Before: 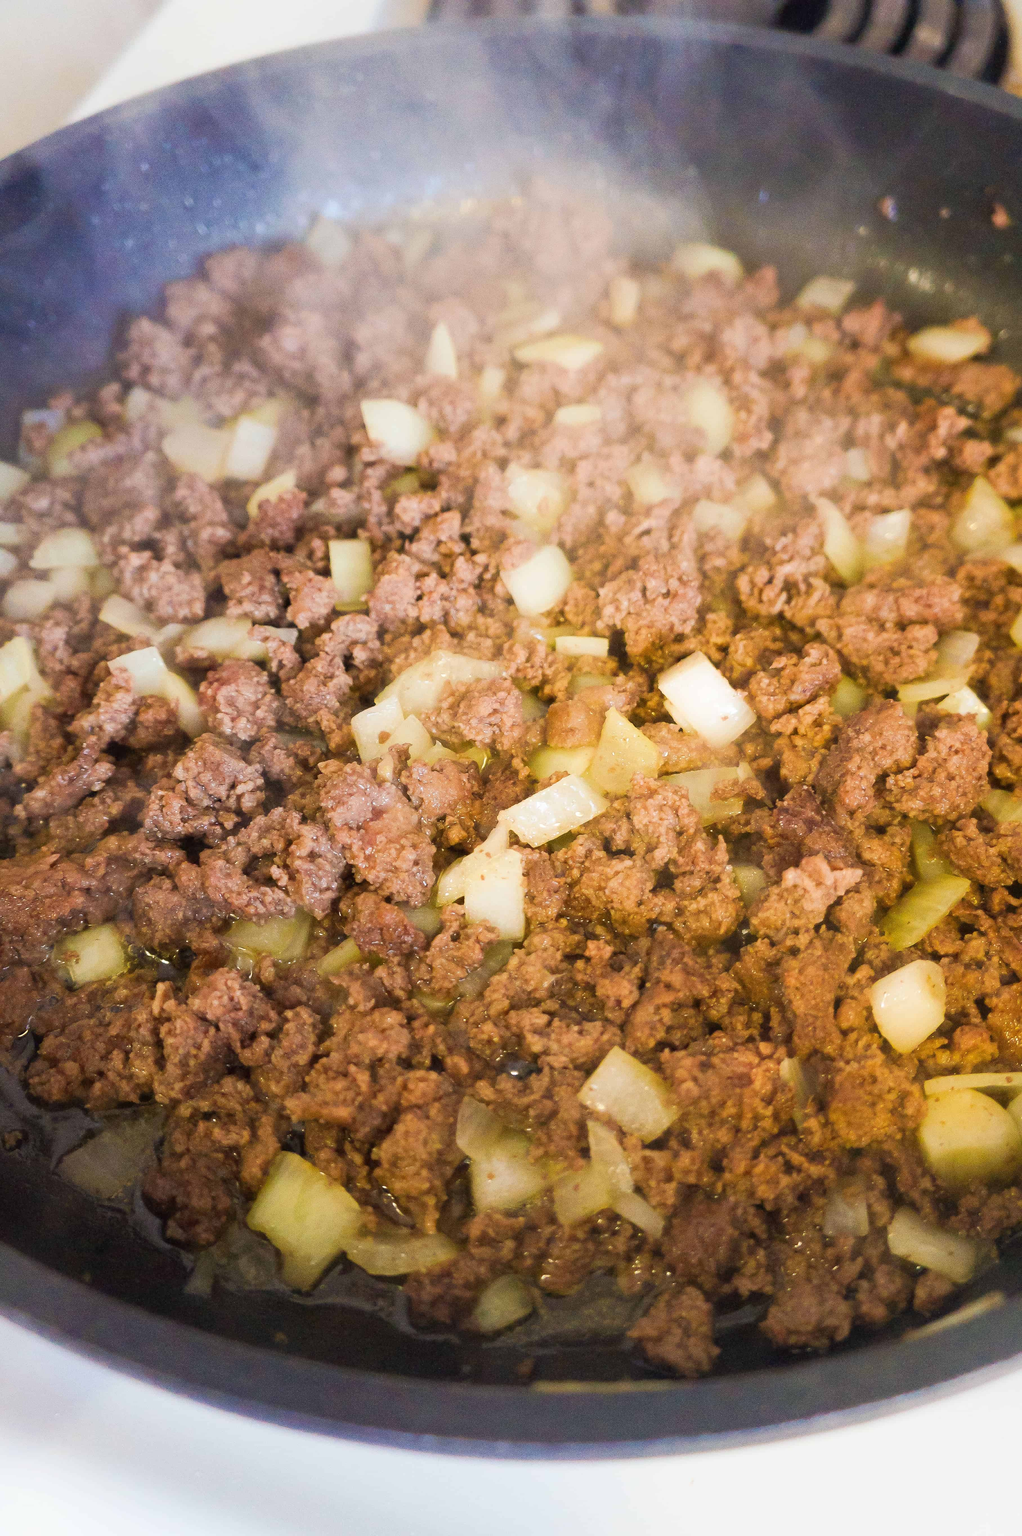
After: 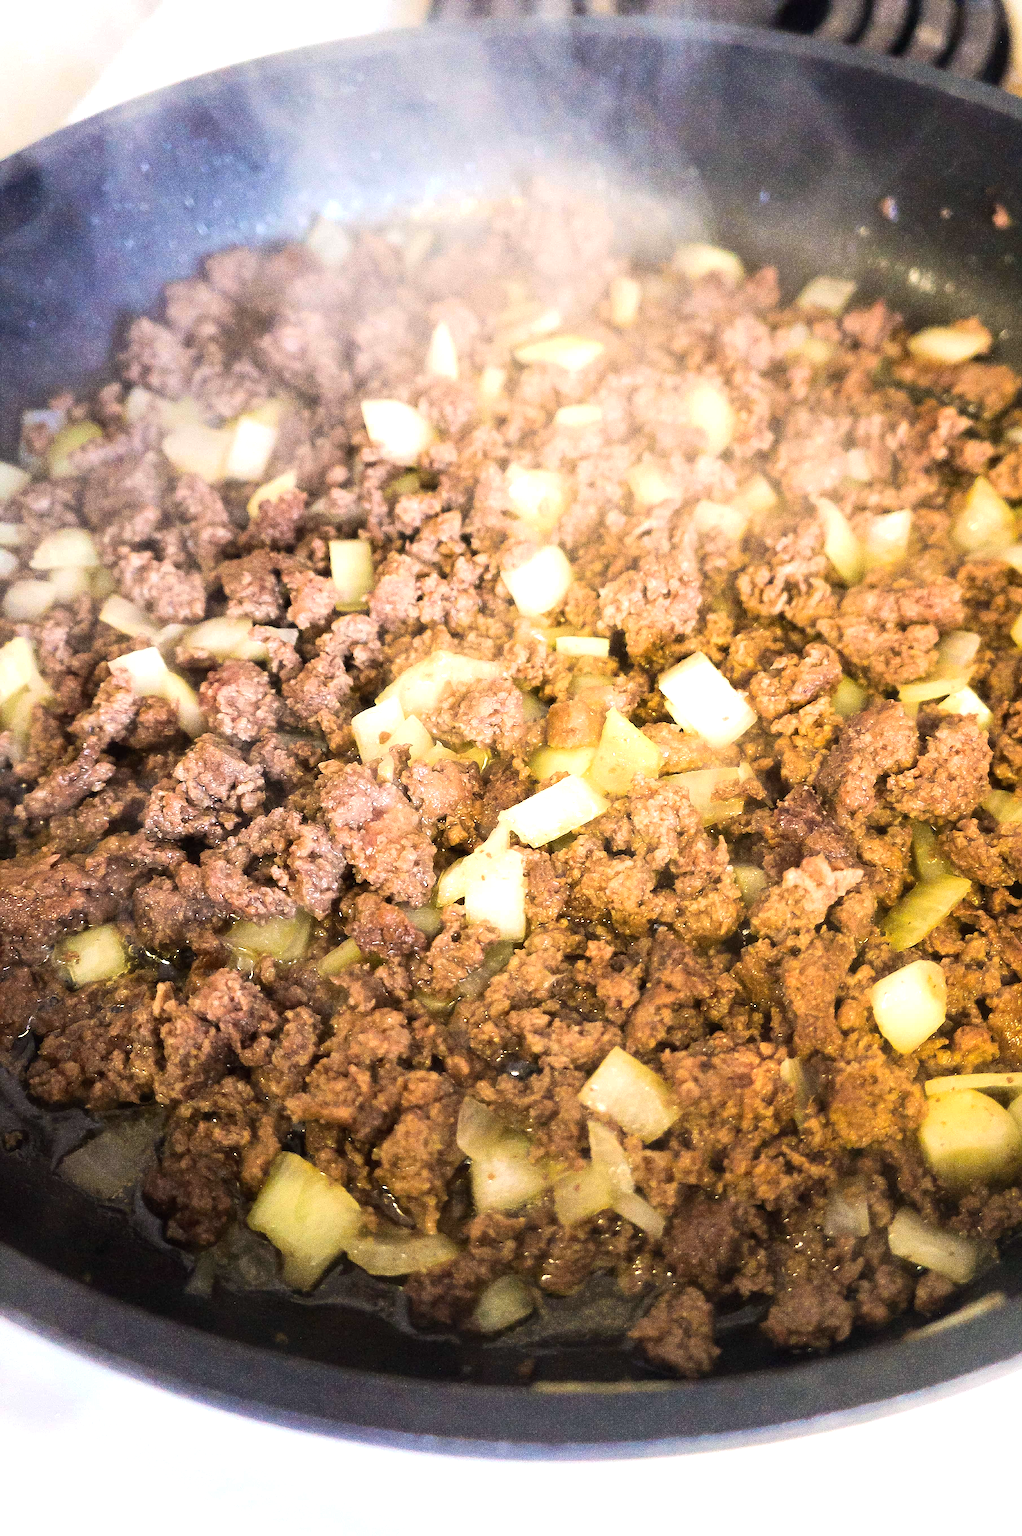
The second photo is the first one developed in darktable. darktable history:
tone equalizer: -8 EV -0.763 EV, -7 EV -0.72 EV, -6 EV -0.594 EV, -5 EV -0.364 EV, -3 EV 0.37 EV, -2 EV 0.6 EV, -1 EV 0.682 EV, +0 EV 0.753 EV, edges refinement/feathering 500, mask exposure compensation -1.57 EV, preserve details no
sharpen: on, module defaults
